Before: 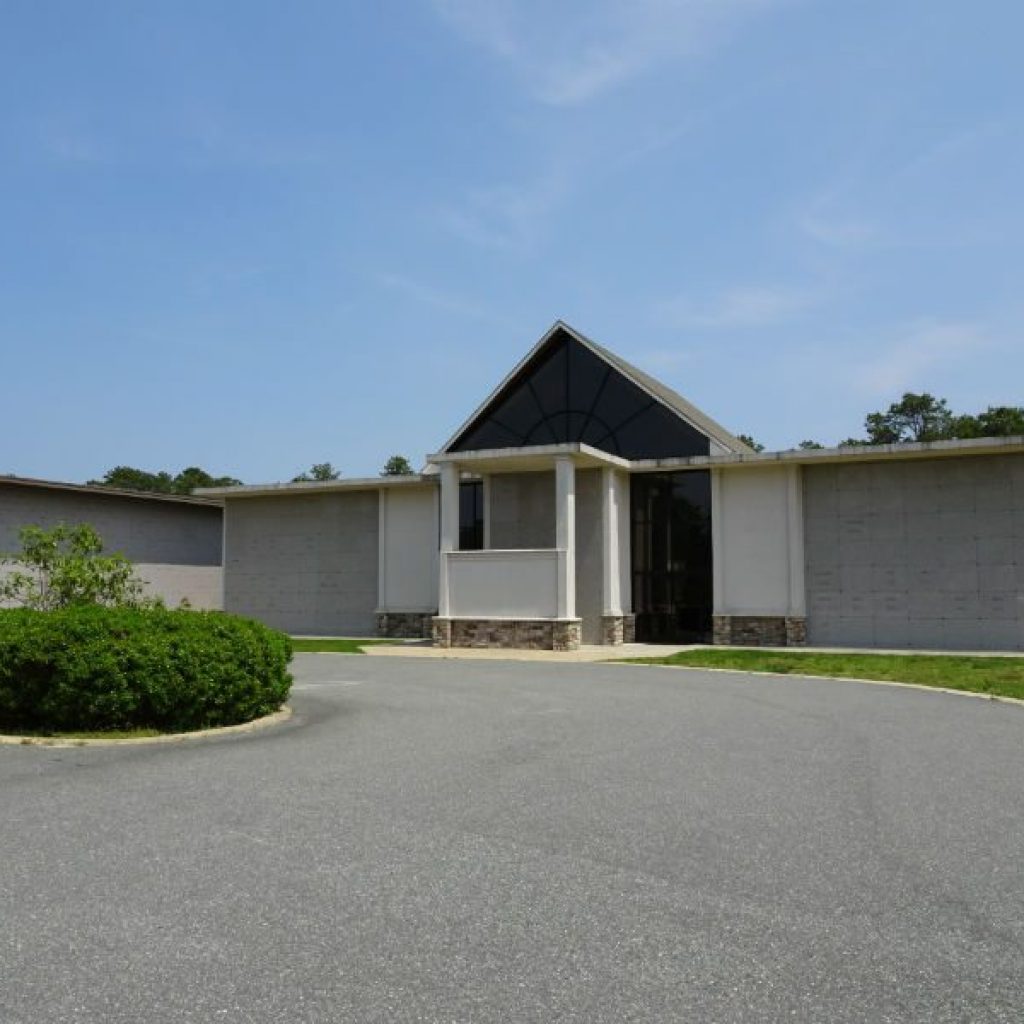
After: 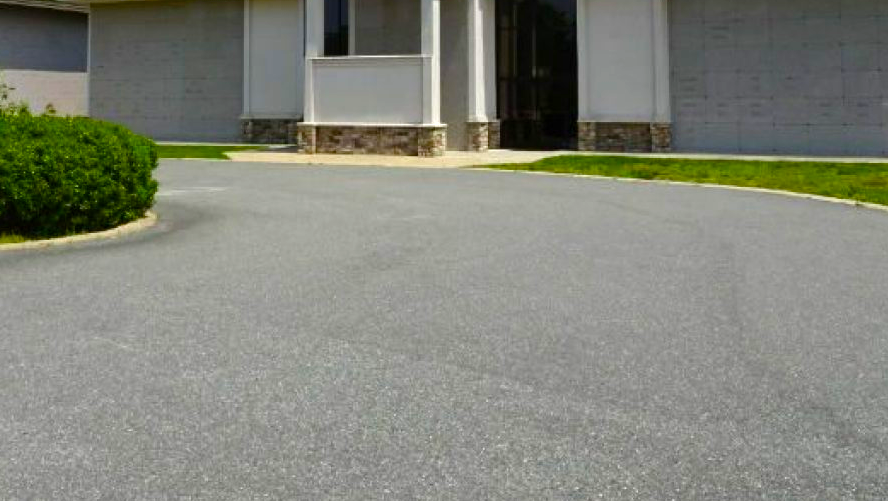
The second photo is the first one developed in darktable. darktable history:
color balance rgb: linear chroma grading › global chroma 15.578%, perceptual saturation grading › global saturation 20%, perceptual saturation grading › highlights -25.822%, perceptual saturation grading › shadows 25.041%, perceptual brilliance grading › highlights 9.795%, perceptual brilliance grading › mid-tones 5.803%, global vibrance 20%
crop and rotate: left 13.246%, top 48.27%, bottom 2.789%
